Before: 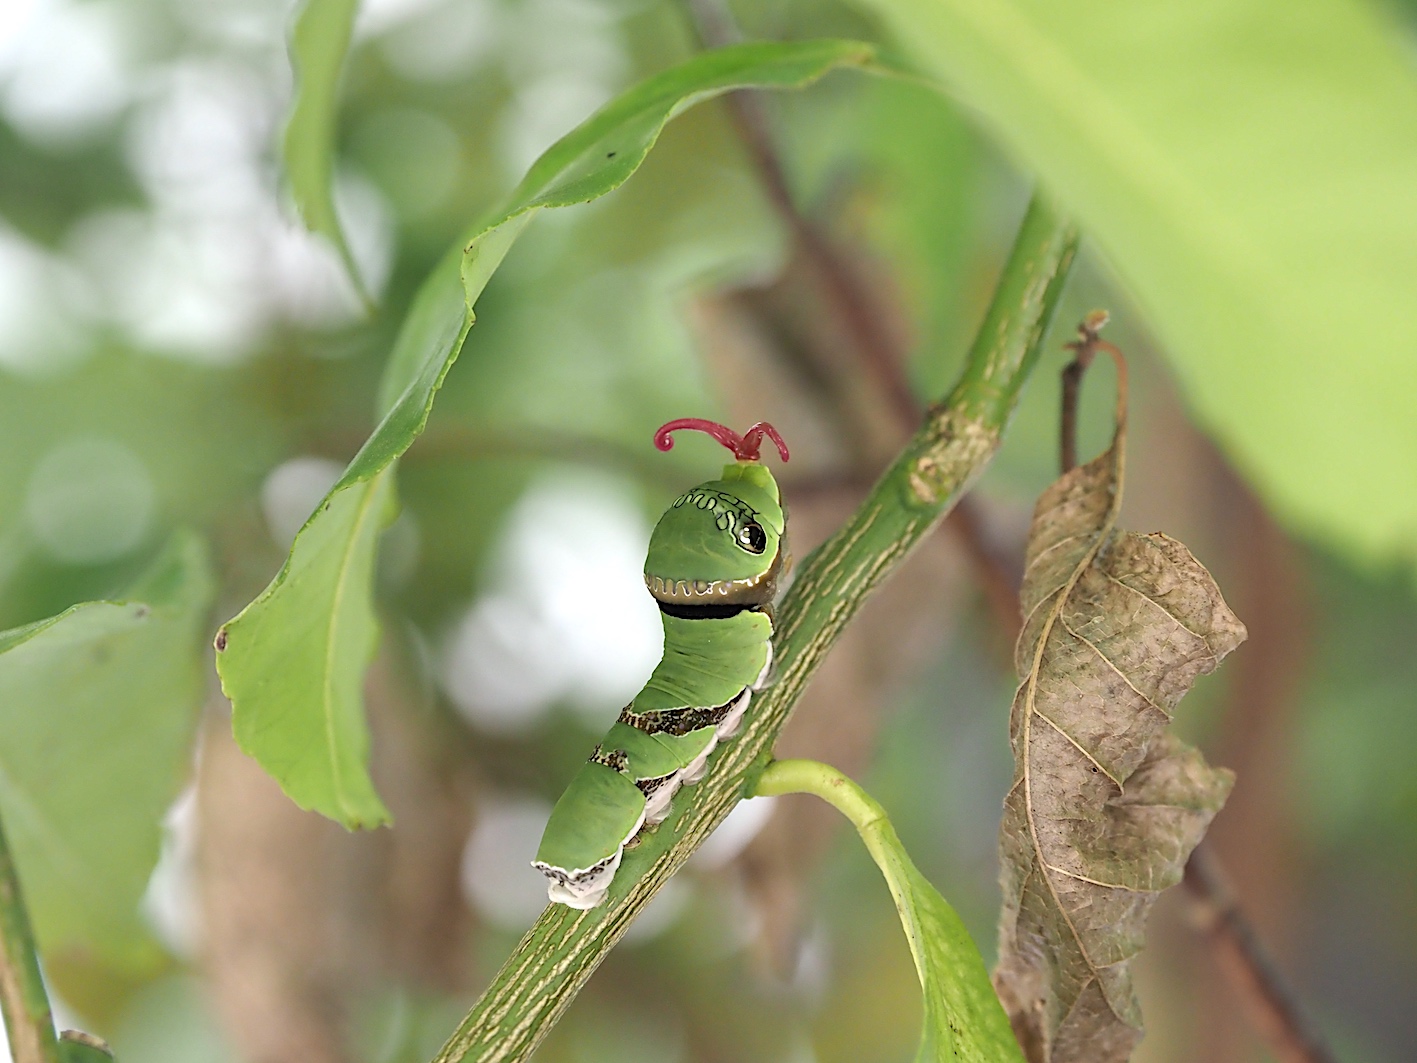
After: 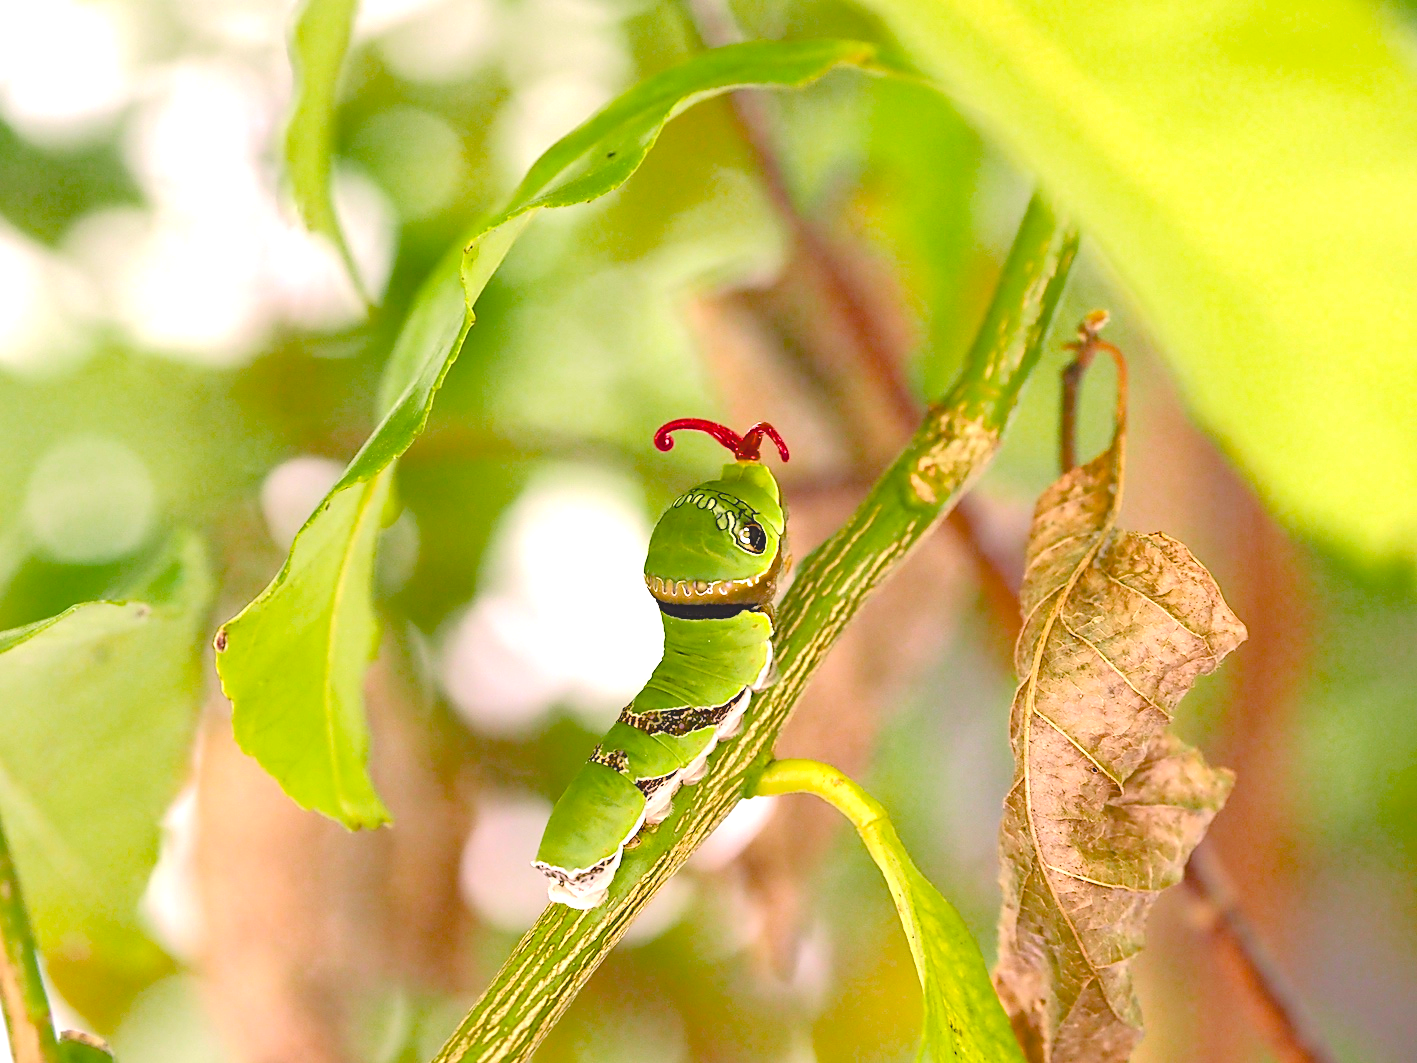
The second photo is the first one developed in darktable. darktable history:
exposure: black level correction 0, exposure 0.7 EV, compensate highlight preservation false
color balance rgb: global offset › luminance 0.739%, linear chroma grading › global chroma 19.63%, perceptual saturation grading › global saturation 35.158%, perceptual saturation grading › highlights -25.568%, perceptual saturation grading › shadows 49.547%, saturation formula JzAzBz (2021)
tone curve: curves: ch0 [(0, 0) (0.003, 0.132) (0.011, 0.13) (0.025, 0.134) (0.044, 0.138) (0.069, 0.154) (0.1, 0.17) (0.136, 0.198) (0.177, 0.25) (0.224, 0.308) (0.277, 0.371) (0.335, 0.432) (0.399, 0.491) (0.468, 0.55) (0.543, 0.612) (0.623, 0.679) (0.709, 0.766) (0.801, 0.842) (0.898, 0.912) (1, 1)], color space Lab, independent channels, preserve colors none
color correction: highlights a* 12.9, highlights b* 5.57
